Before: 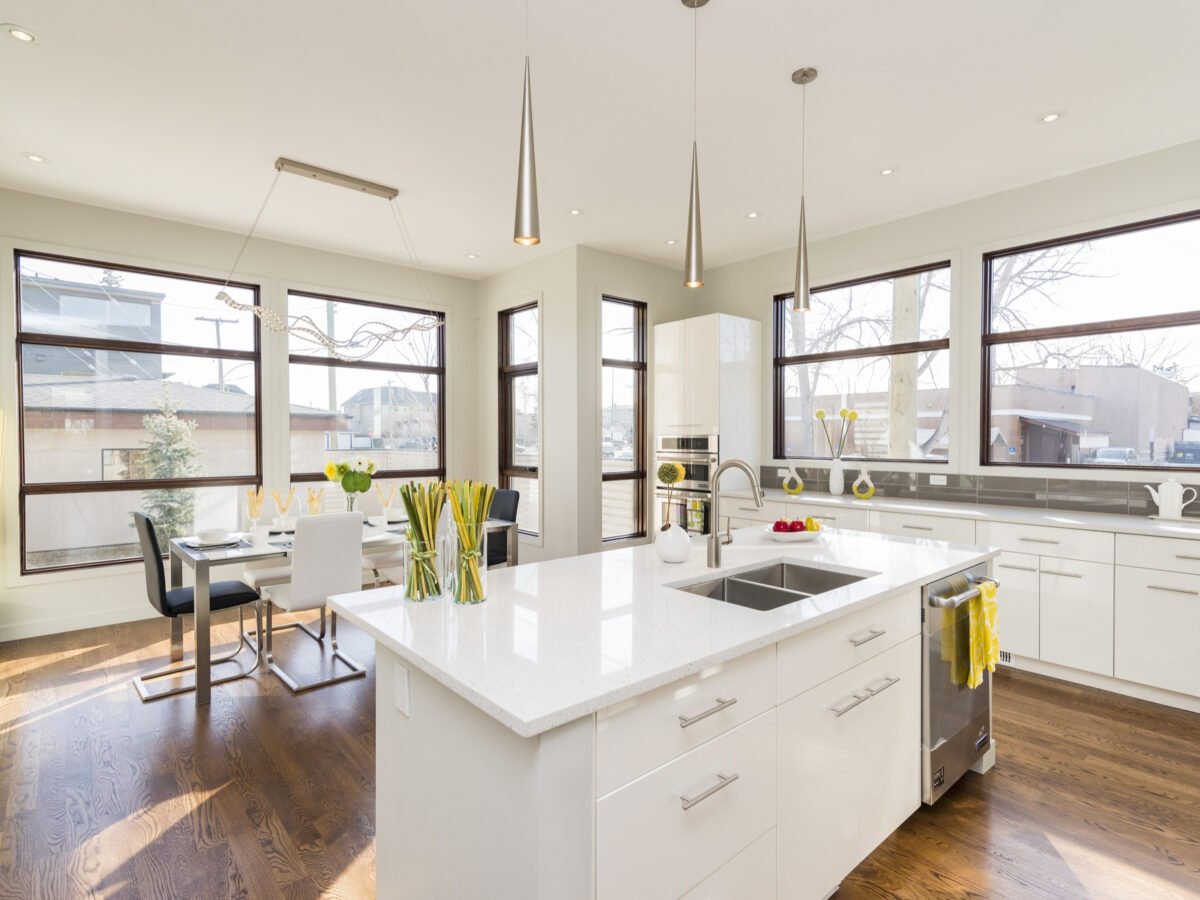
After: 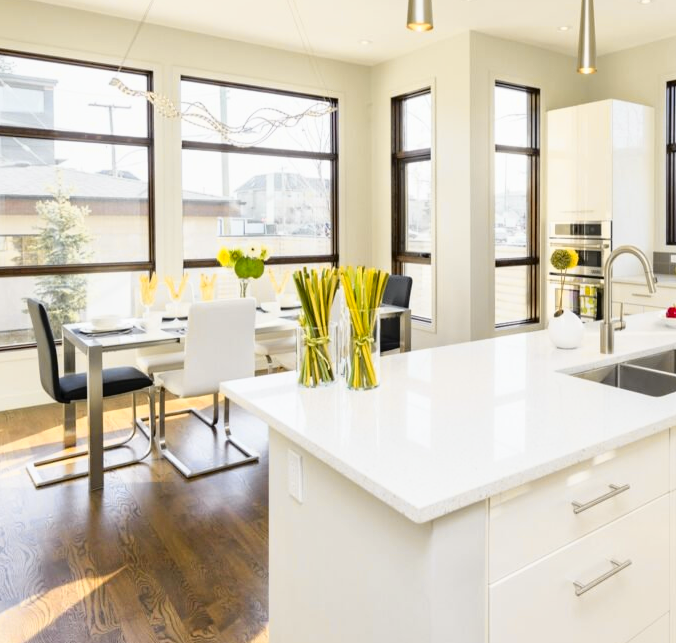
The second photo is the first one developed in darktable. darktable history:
local contrast: mode bilateral grid, contrast 20, coarseness 50, detail 120%, midtone range 0.2
tone curve: curves: ch0 [(0, 0.013) (0.129, 0.1) (0.327, 0.382) (0.489, 0.573) (0.66, 0.748) (0.858, 0.926) (1, 0.977)]; ch1 [(0, 0) (0.353, 0.344) (0.45, 0.46) (0.498, 0.498) (0.521, 0.512) (0.563, 0.559) (0.592, 0.578) (0.647, 0.657) (1, 1)]; ch2 [(0, 0) (0.333, 0.346) (0.375, 0.375) (0.424, 0.43) (0.476, 0.492) (0.502, 0.502) (0.524, 0.531) (0.579, 0.61) (0.612, 0.644) (0.66, 0.715) (1, 1)], color space Lab, independent channels, preserve colors none
crop: left 8.966%, top 23.852%, right 34.699%, bottom 4.703%
contrast brightness saturation: saturation 0.18
